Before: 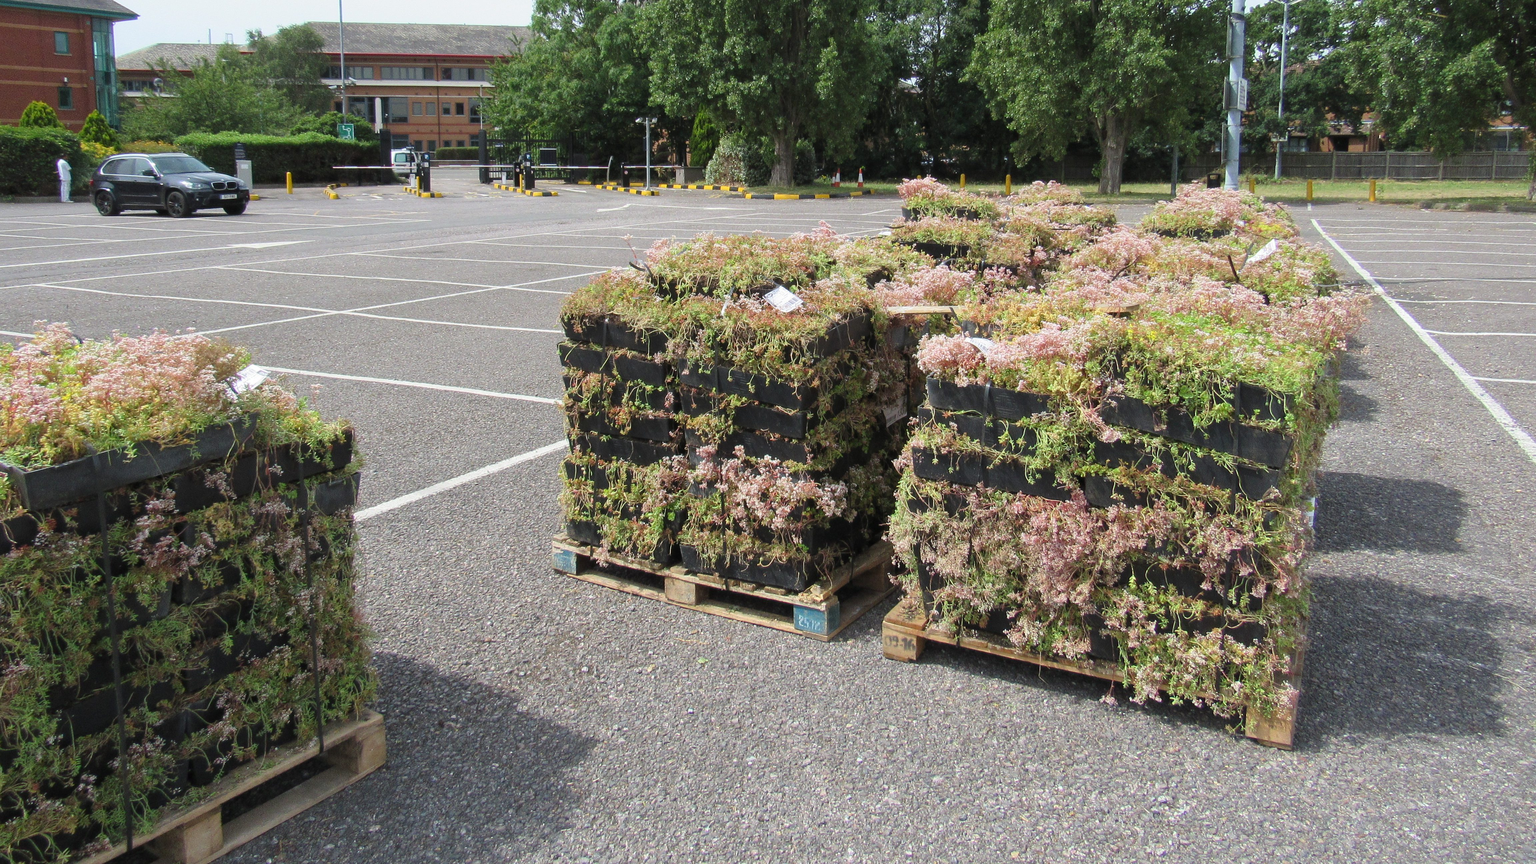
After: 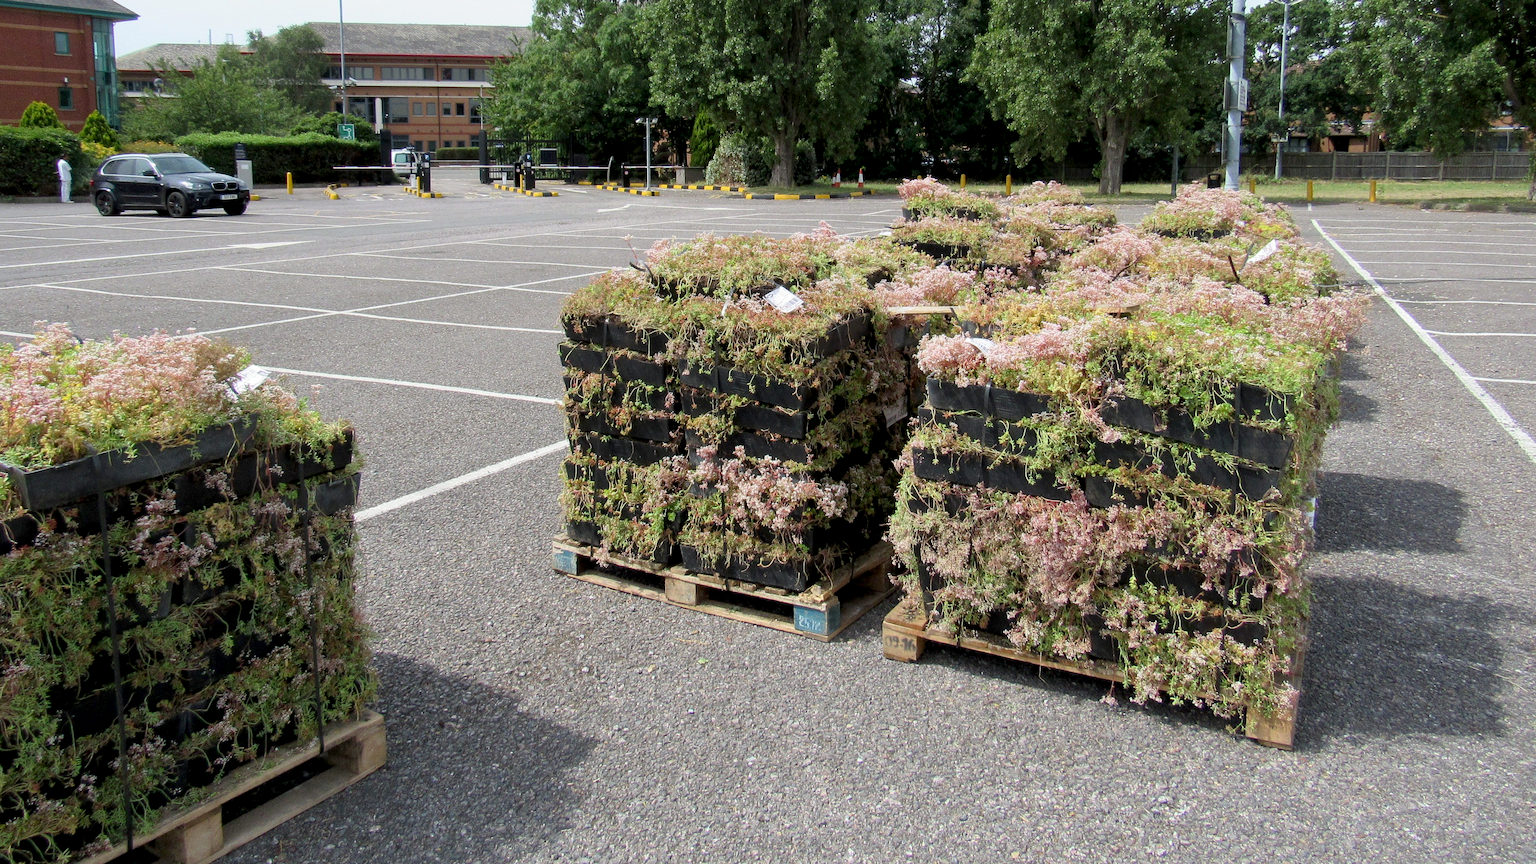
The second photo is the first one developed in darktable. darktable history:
color zones: curves: ch0 [(0, 0.613) (0.01, 0.613) (0.245, 0.448) (0.498, 0.529) (0.642, 0.665) (0.879, 0.777) (0.99, 0.613)]; ch1 [(0, 0) (0.143, 0) (0.286, 0) (0.429, 0) (0.571, 0) (0.714, 0) (0.857, 0)], mix -93.41%
exposure: black level correction 0.01, exposure 0.014 EV, compensate highlight preservation false
